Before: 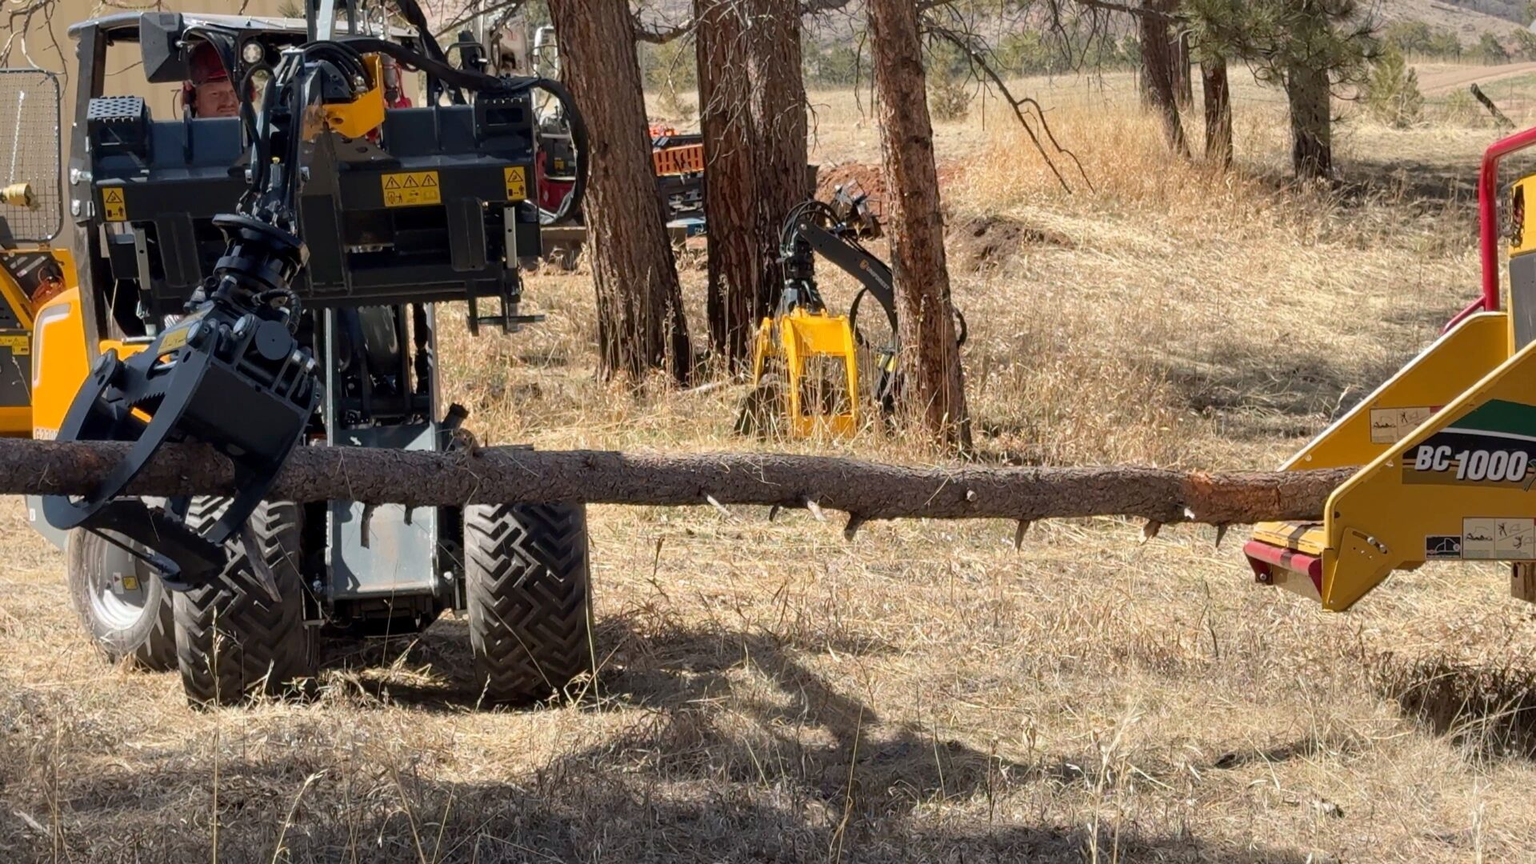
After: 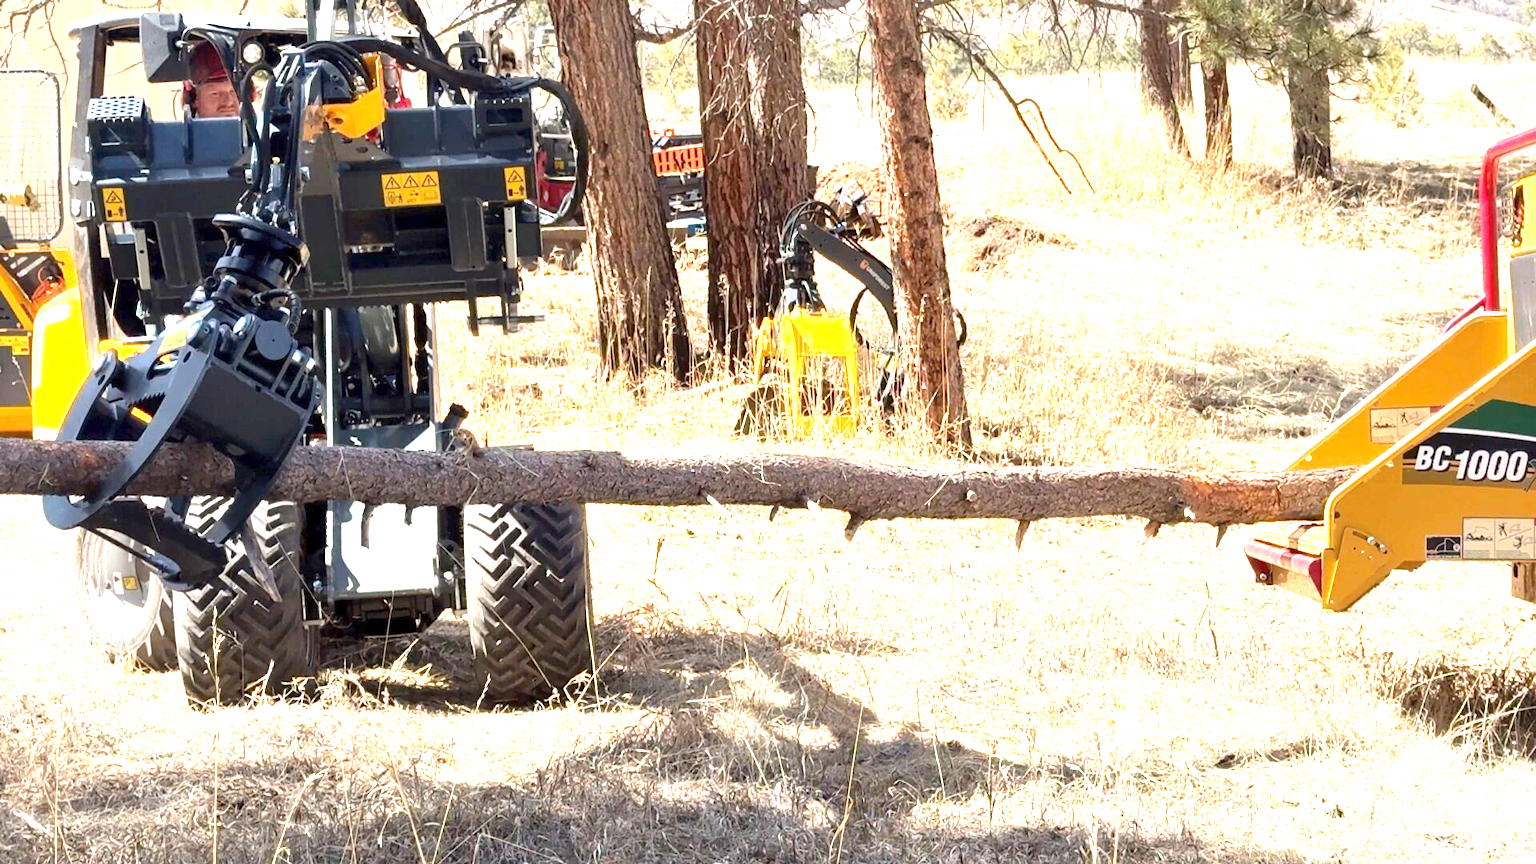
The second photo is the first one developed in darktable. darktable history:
exposure: exposure 2.008 EV, compensate highlight preservation false
